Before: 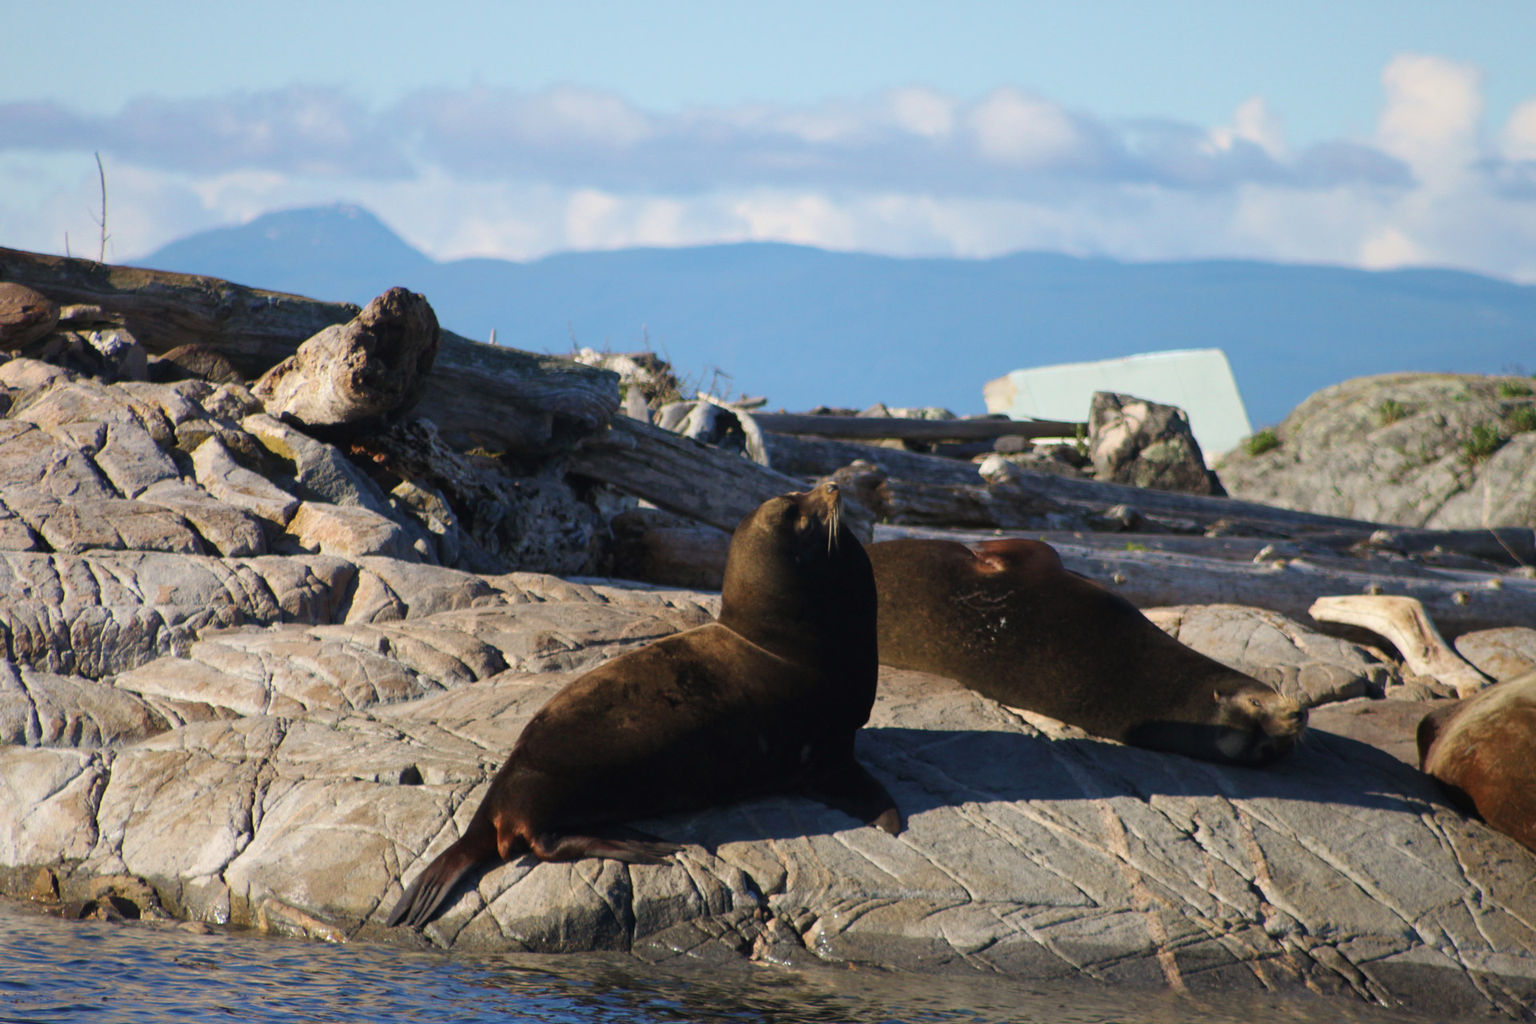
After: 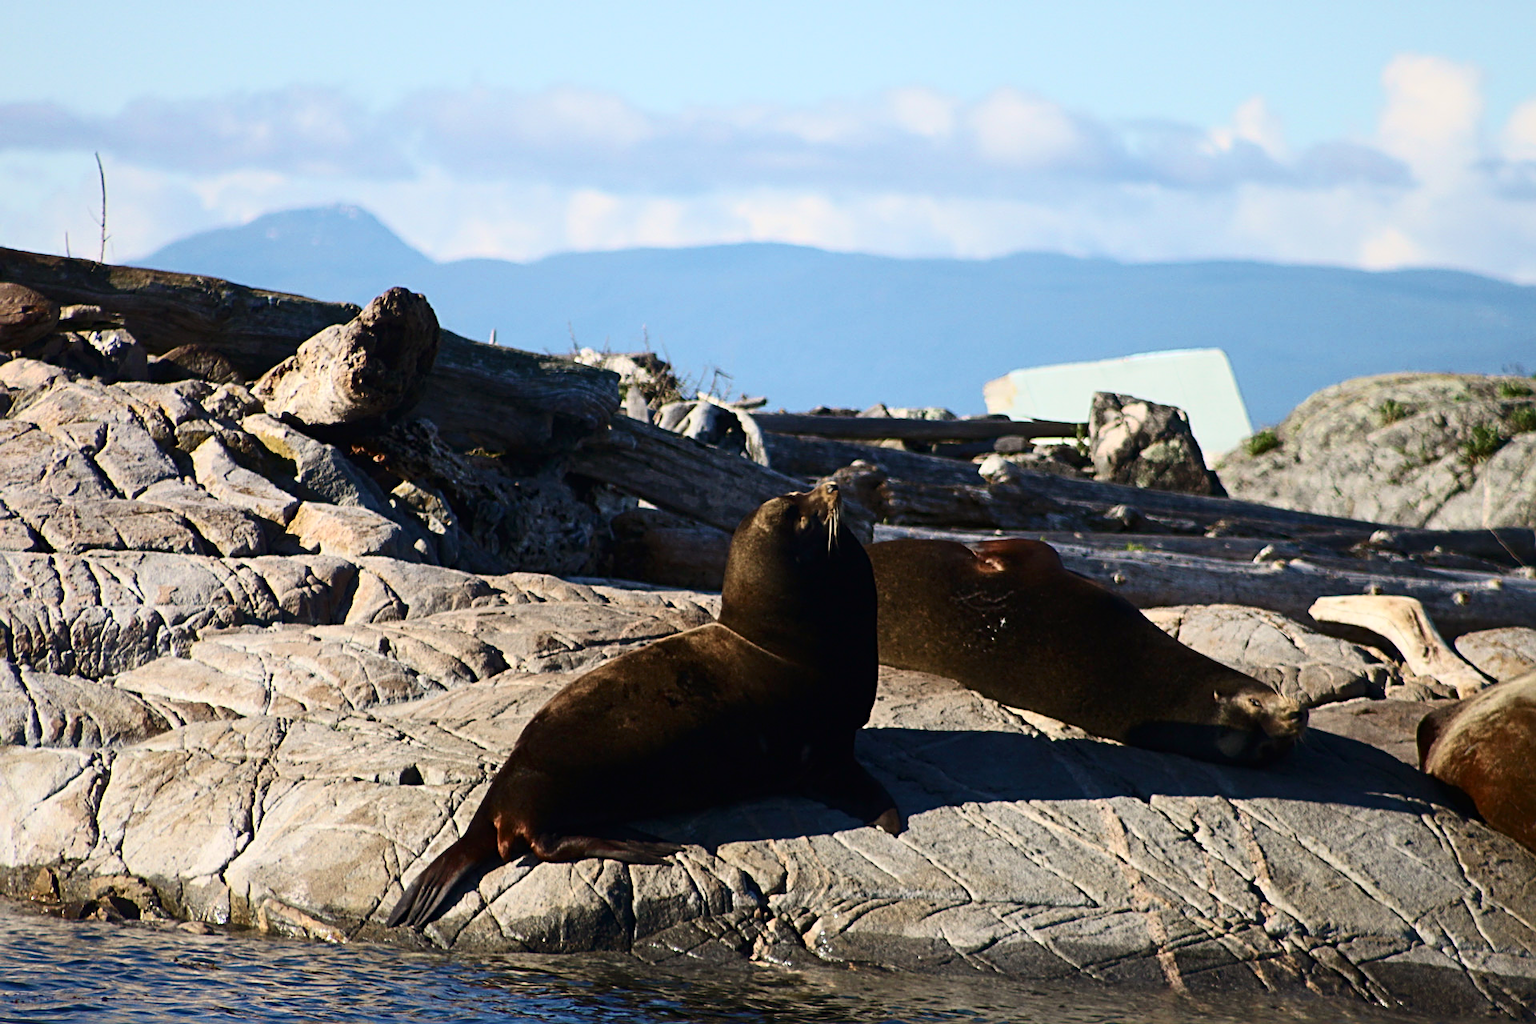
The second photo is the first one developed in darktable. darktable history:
contrast brightness saturation: contrast 0.287
sharpen: radius 2.706, amount 0.673
